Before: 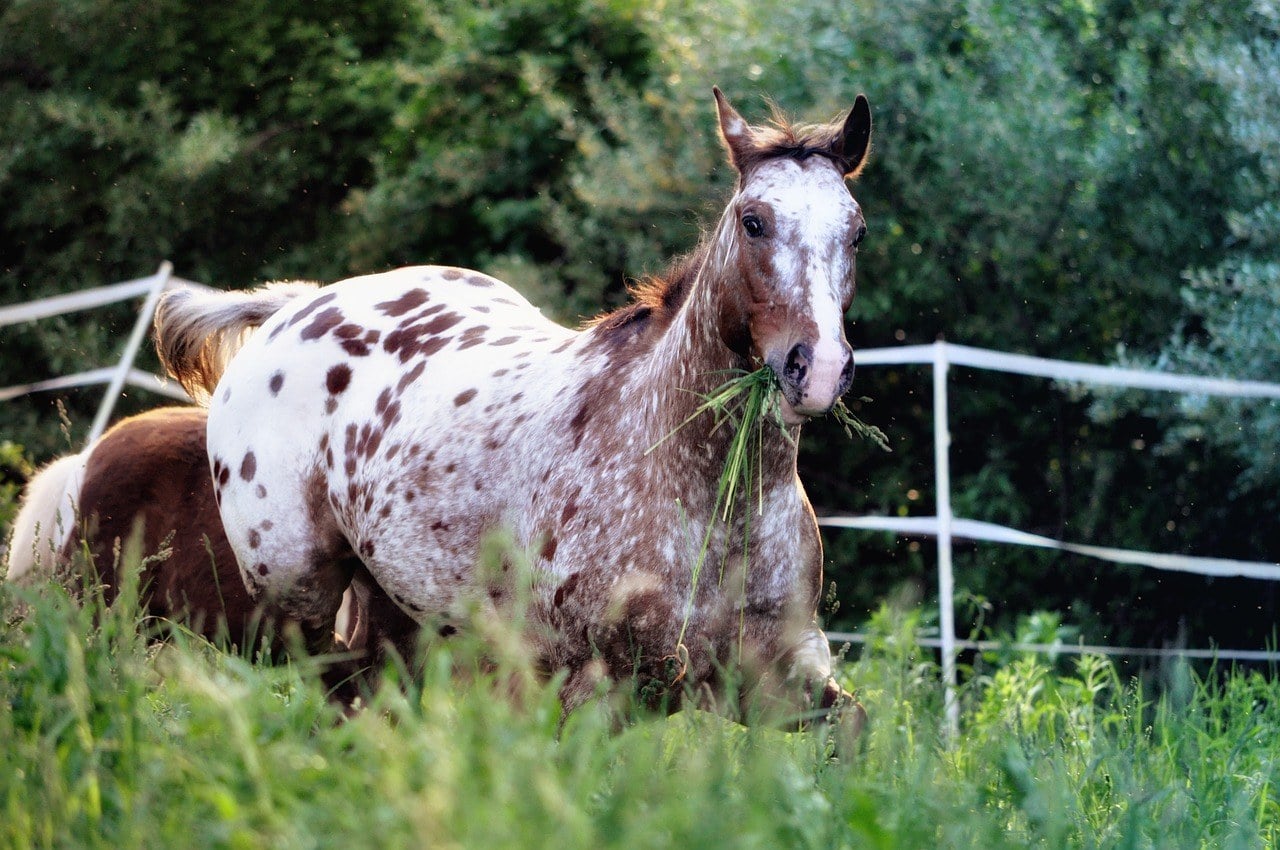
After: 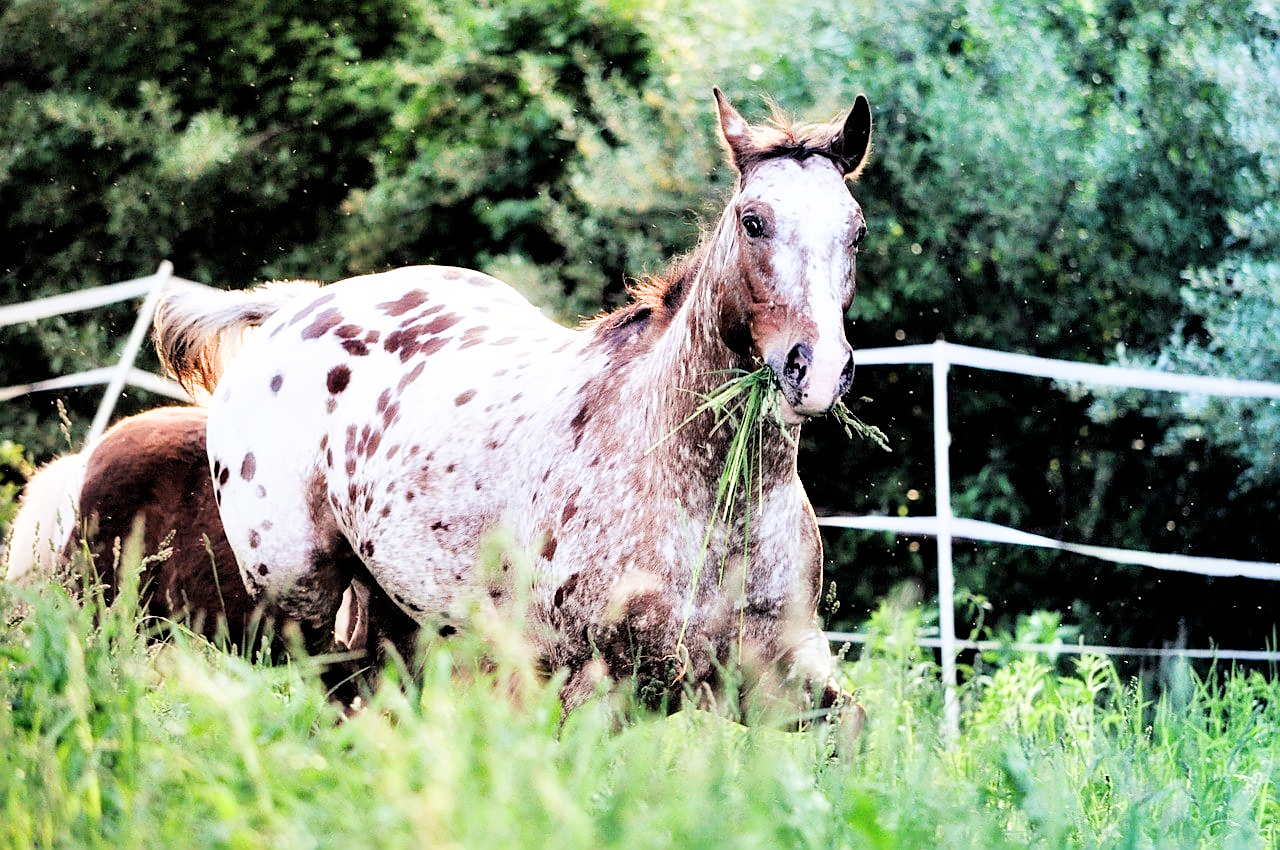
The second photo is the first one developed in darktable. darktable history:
exposure: black level correction 0, exposure 1.453 EV, compensate exposure bias true, compensate highlight preservation false
filmic rgb: black relative exposure -5.06 EV, white relative exposure 4 EV, hardness 2.89, contrast 1.297, highlights saturation mix -31.5%
sharpen: on, module defaults
